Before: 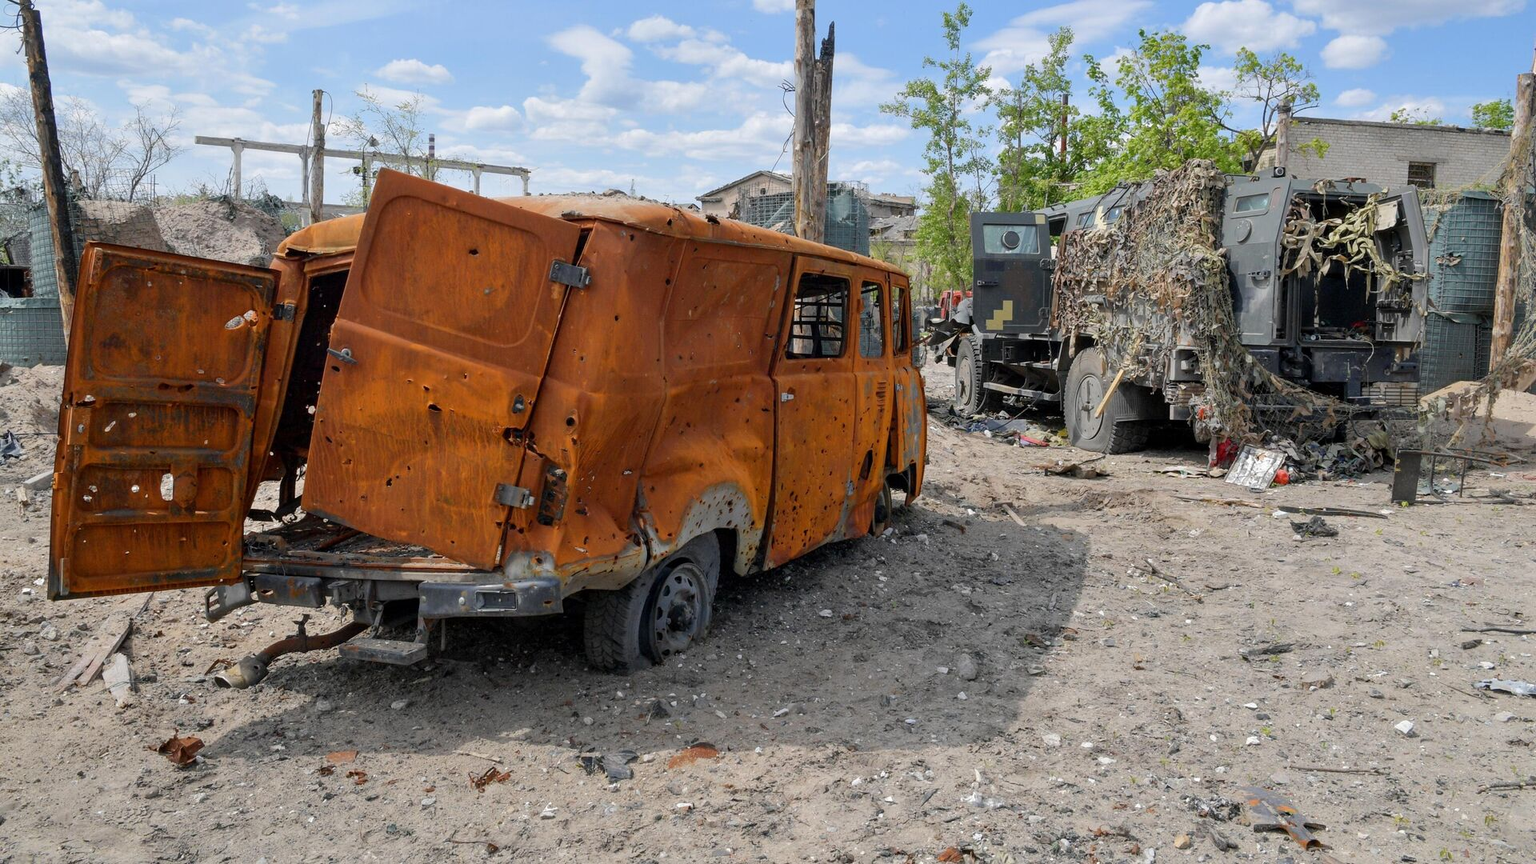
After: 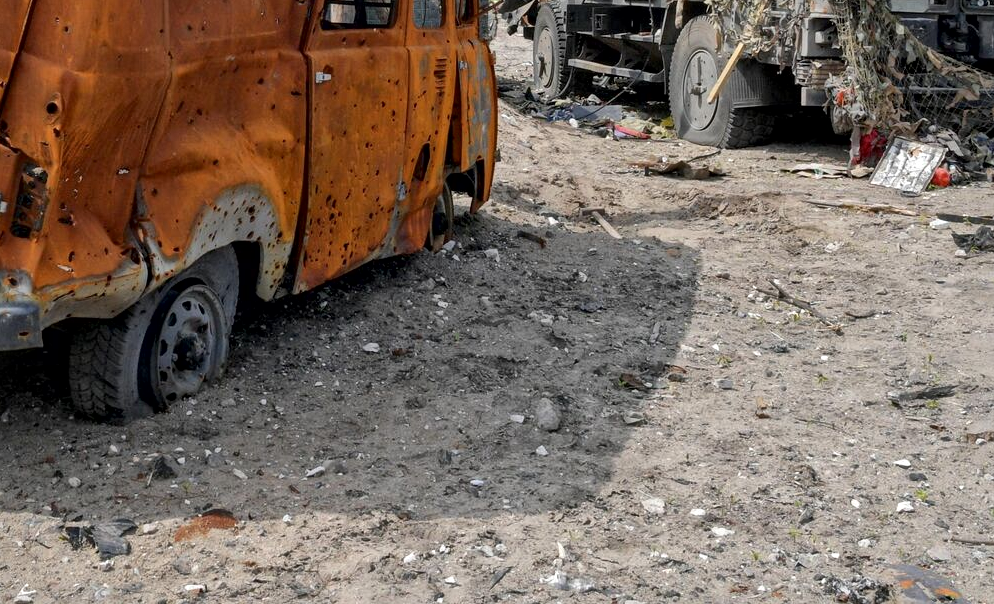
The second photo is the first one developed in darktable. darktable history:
crop: left 34.479%, top 38.822%, right 13.718%, bottom 5.172%
local contrast: mode bilateral grid, contrast 20, coarseness 20, detail 150%, midtone range 0.2
